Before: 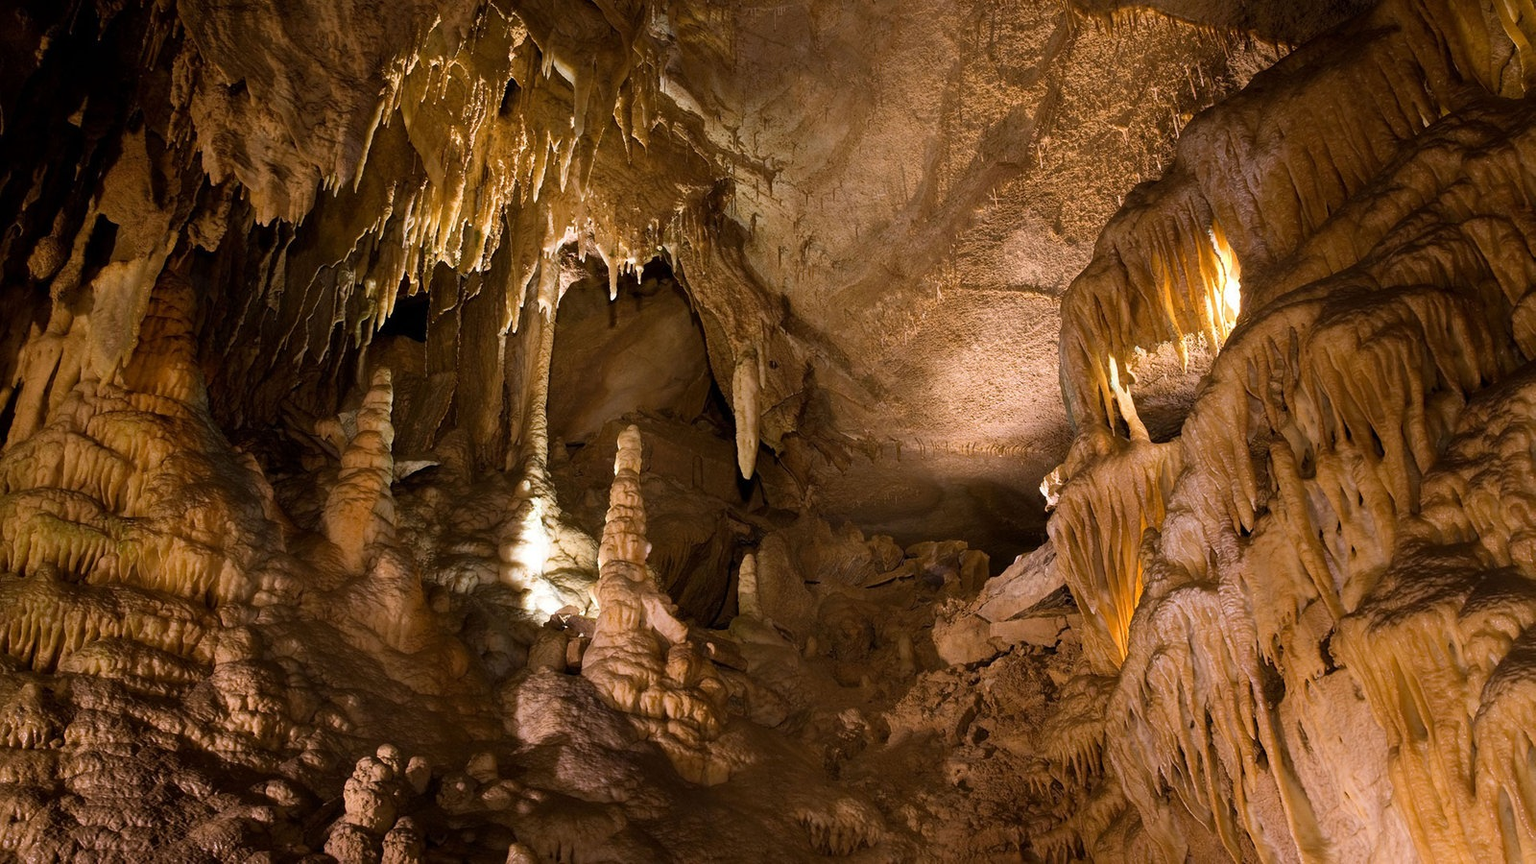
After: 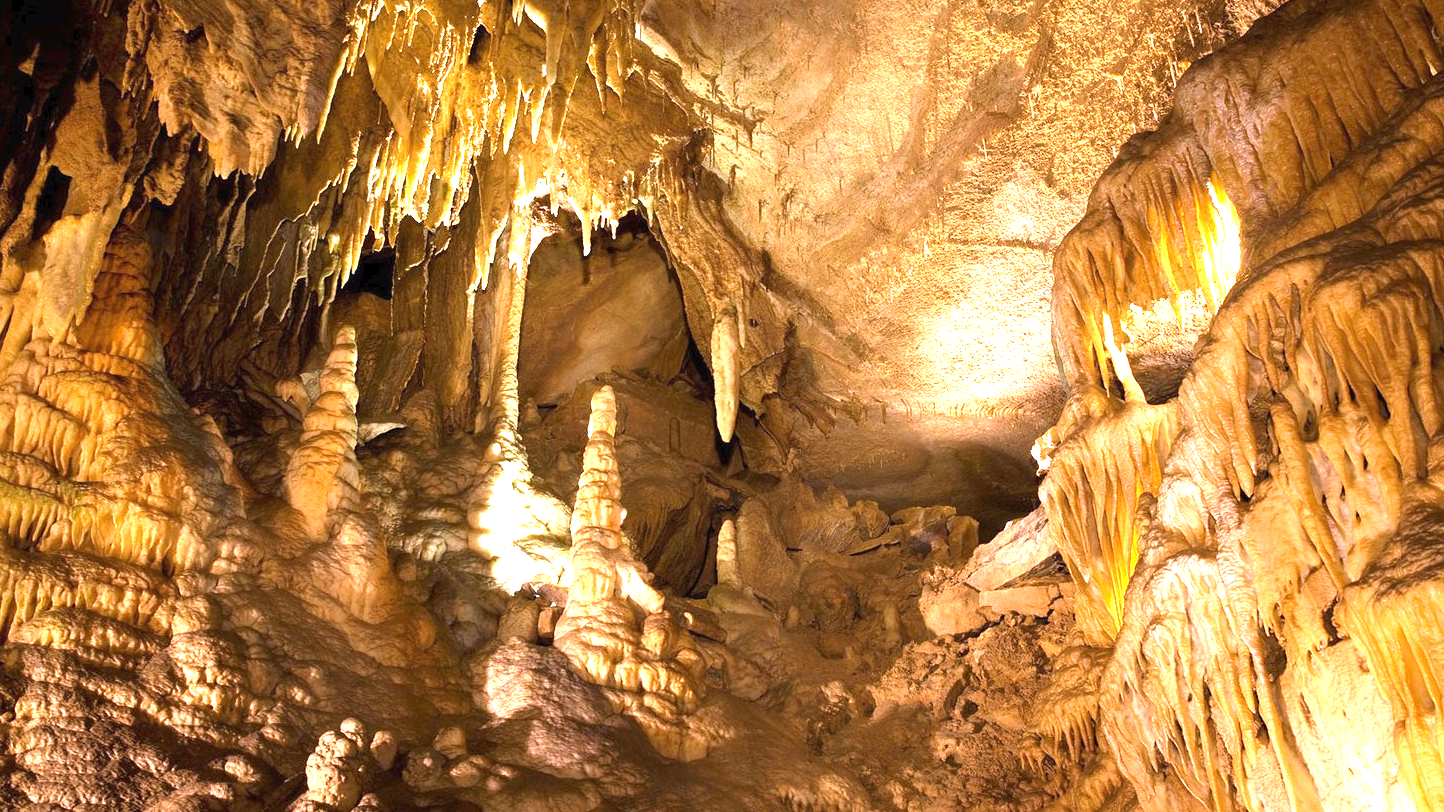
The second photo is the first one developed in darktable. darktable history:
tone curve: curves: ch0 [(0, 0) (0.003, 0.022) (0.011, 0.027) (0.025, 0.038) (0.044, 0.056) (0.069, 0.081) (0.1, 0.11) (0.136, 0.145) (0.177, 0.185) (0.224, 0.229) (0.277, 0.278) (0.335, 0.335) (0.399, 0.399) (0.468, 0.468) (0.543, 0.543) (0.623, 0.623) (0.709, 0.705) (0.801, 0.793) (0.898, 0.887) (1, 1)], preserve colors none
exposure: exposure 2 EV, compensate highlight preservation false
crop: left 3.305%, top 6.436%, right 6.389%, bottom 3.258%
